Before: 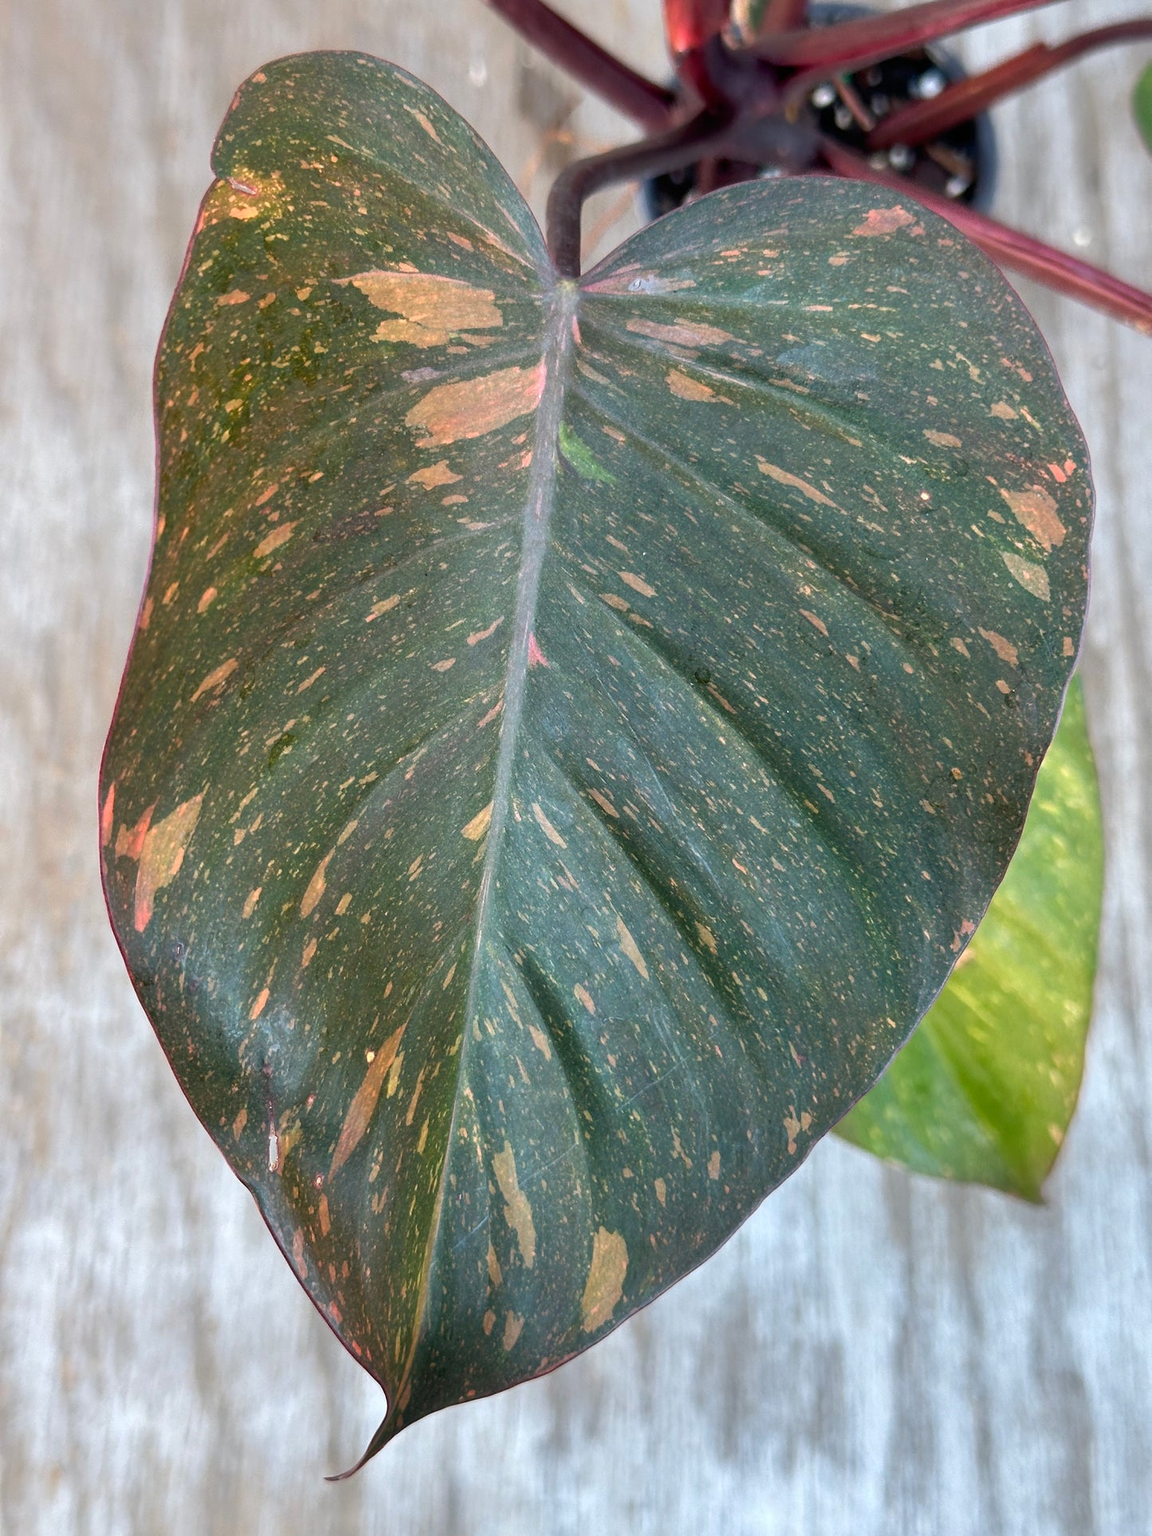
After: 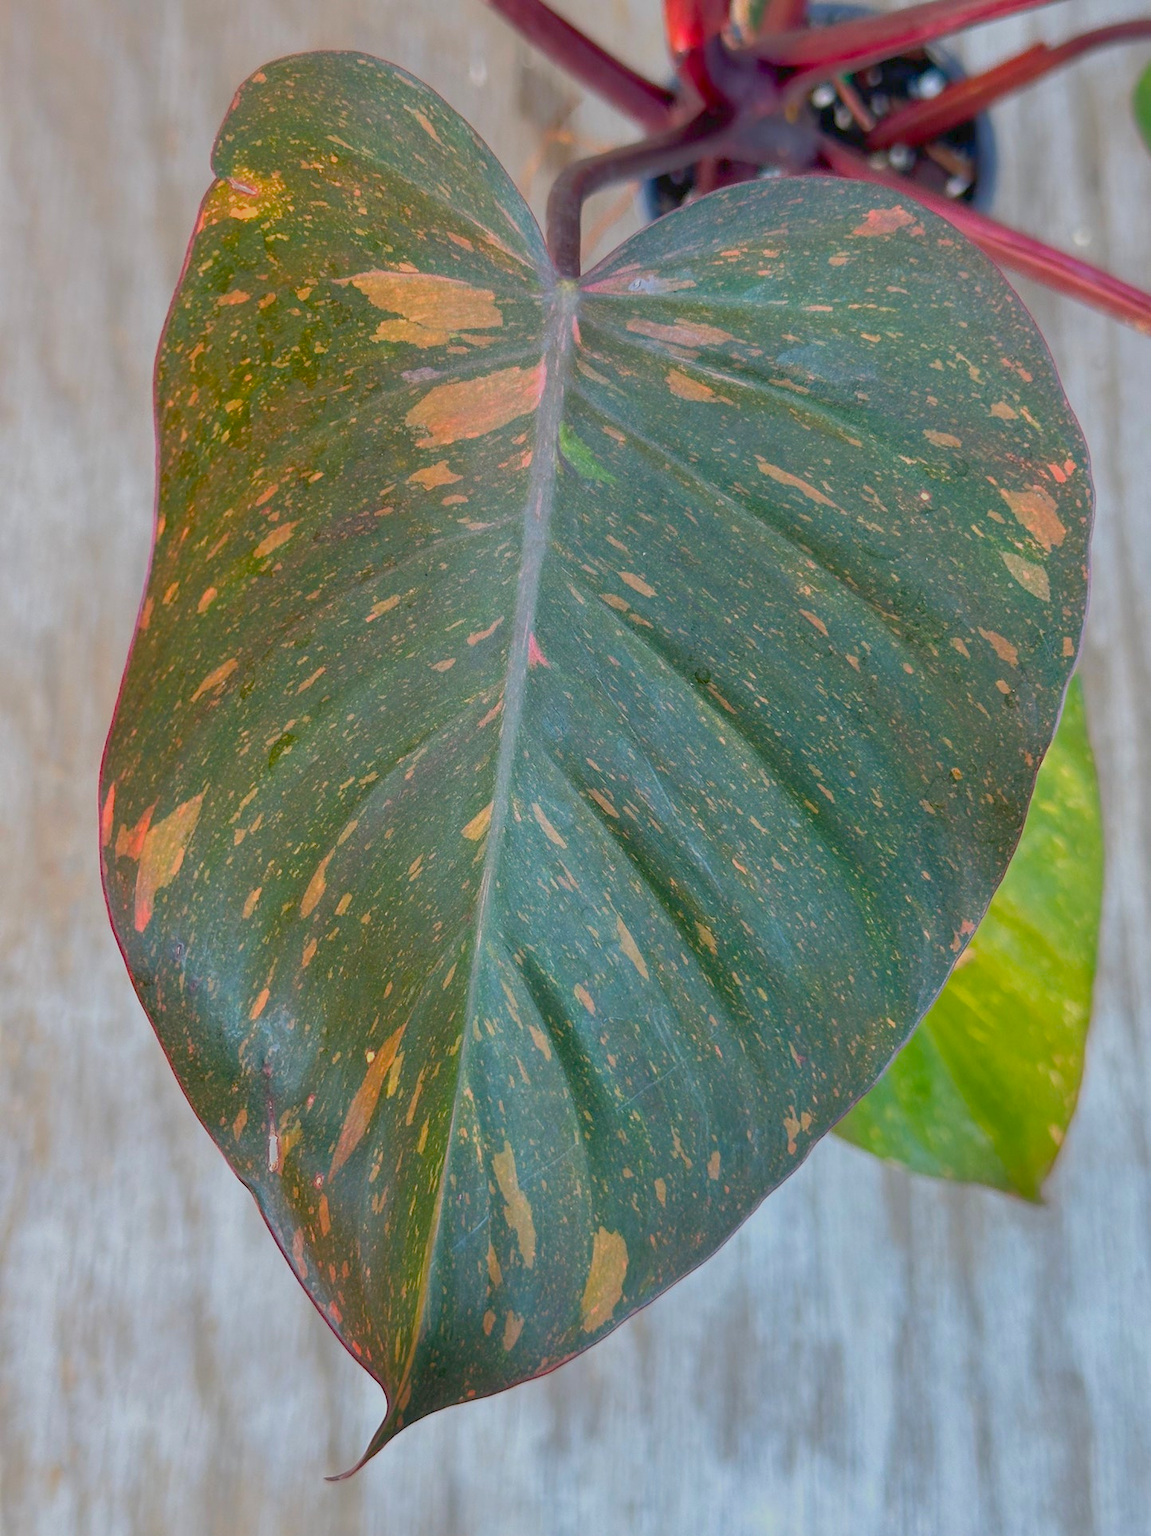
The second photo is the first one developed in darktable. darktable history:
color balance rgb: power › hue 170.18°, linear chroma grading › global chroma 14.833%, perceptual saturation grading › global saturation 10.081%, contrast -29.528%
contrast brightness saturation: contrast -0.024, brightness -0.005, saturation 0.029
